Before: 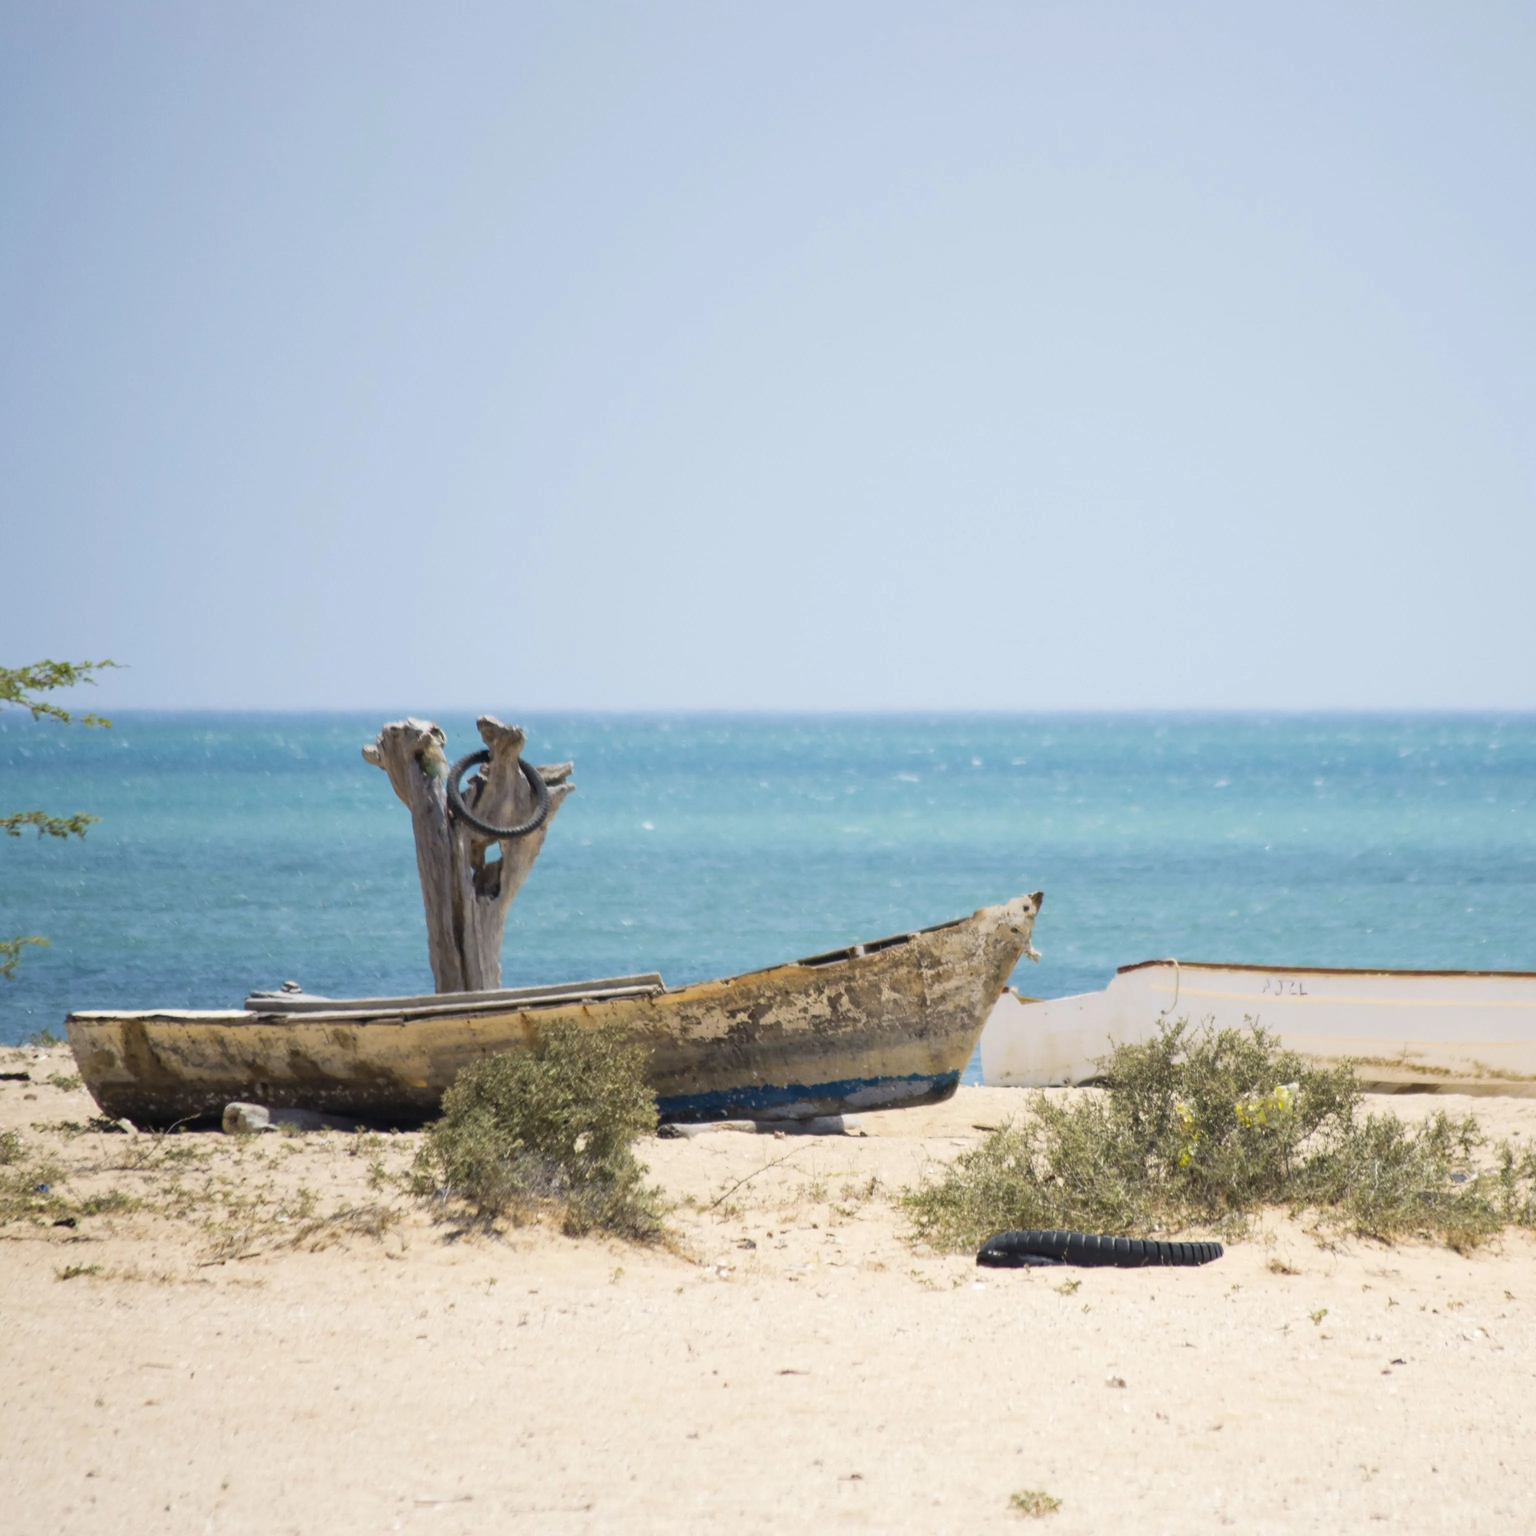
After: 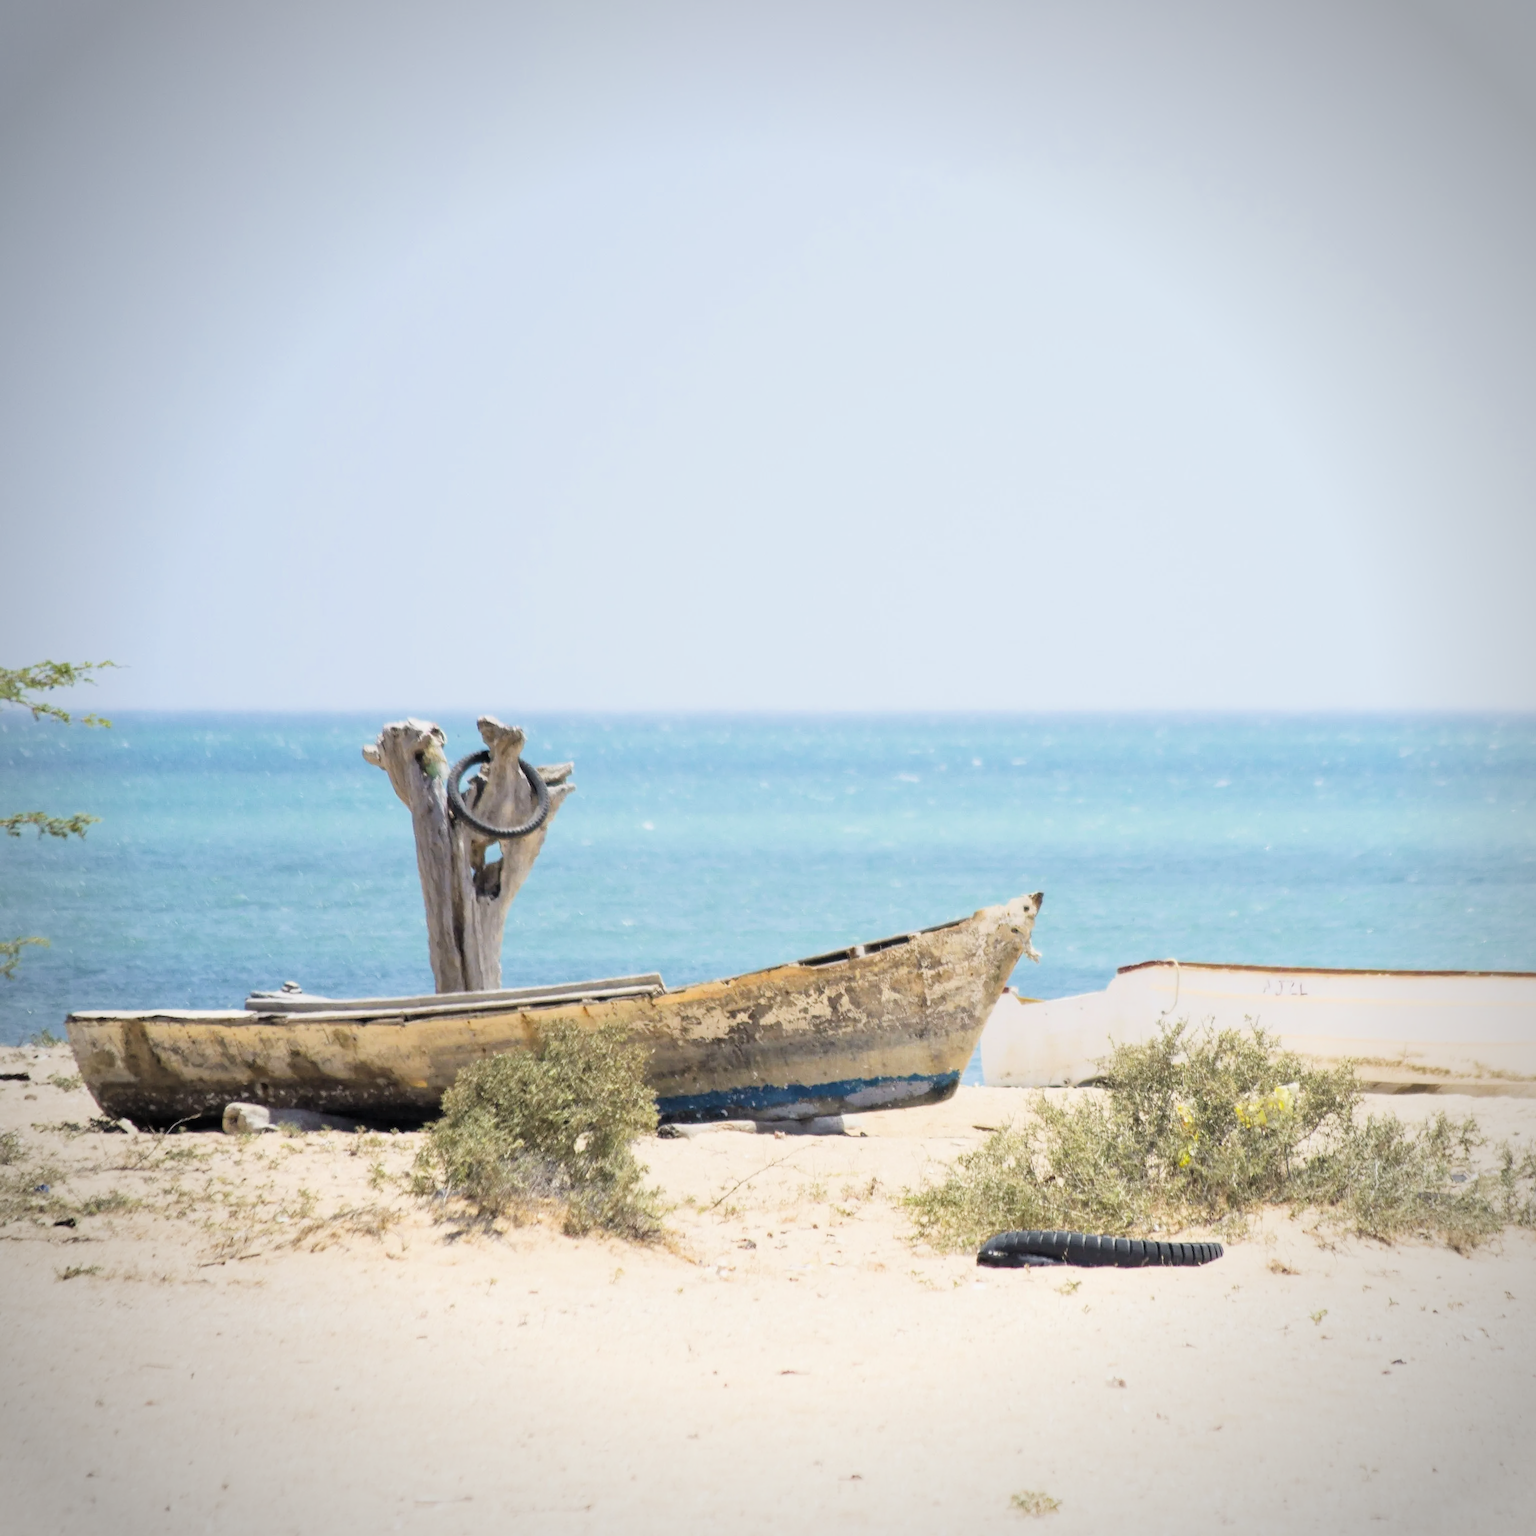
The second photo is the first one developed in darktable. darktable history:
exposure: black level correction 0, exposure 0.948 EV, compensate highlight preservation false
vignetting: on, module defaults
sharpen: radius 0.98, amount 0.615
filmic rgb: black relative exposure -7.92 EV, white relative exposure 4.17 EV, threshold 5.99 EV, hardness 4.07, latitude 51.27%, contrast 1.012, shadows ↔ highlights balance 5.08%, enable highlight reconstruction true
